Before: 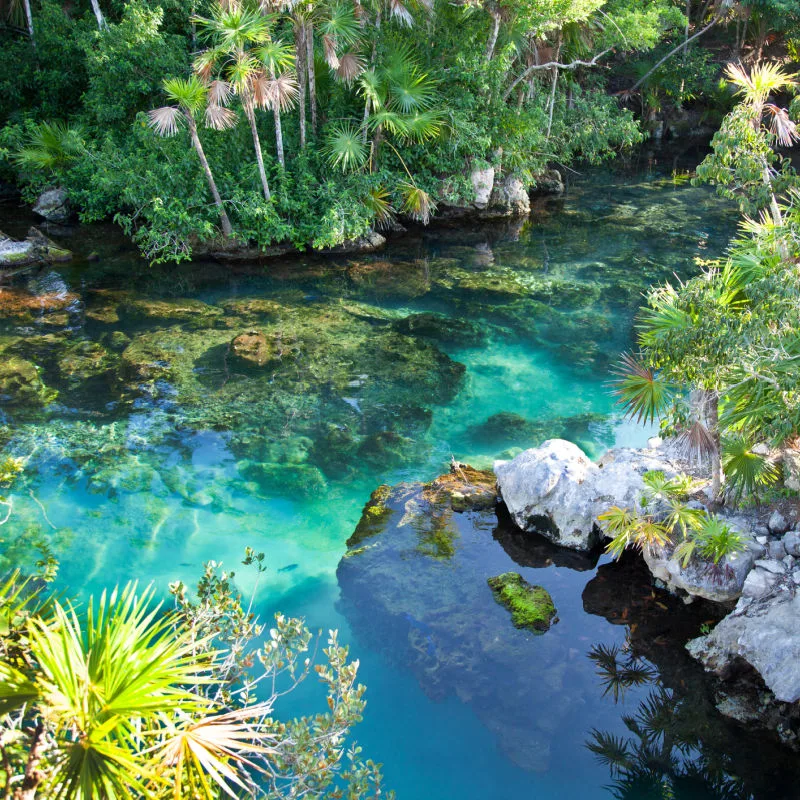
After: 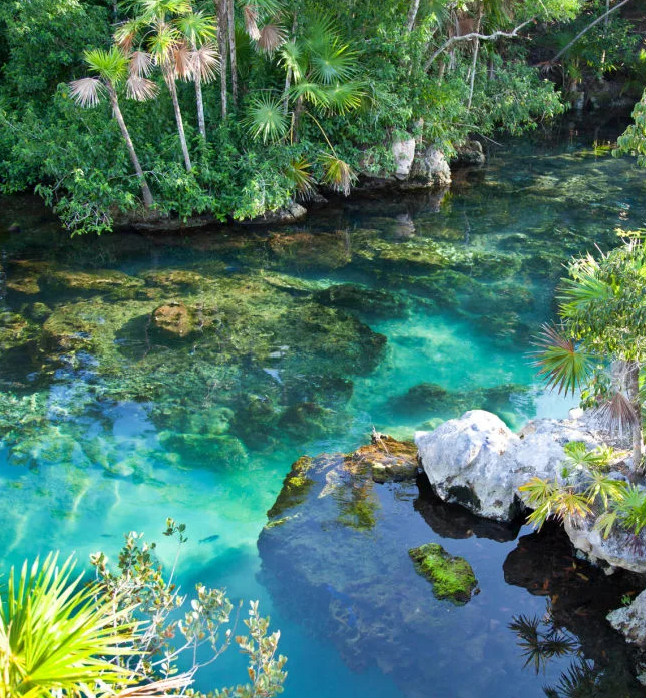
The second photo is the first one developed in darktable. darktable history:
crop: left 9.96%, top 3.625%, right 9.202%, bottom 9.103%
